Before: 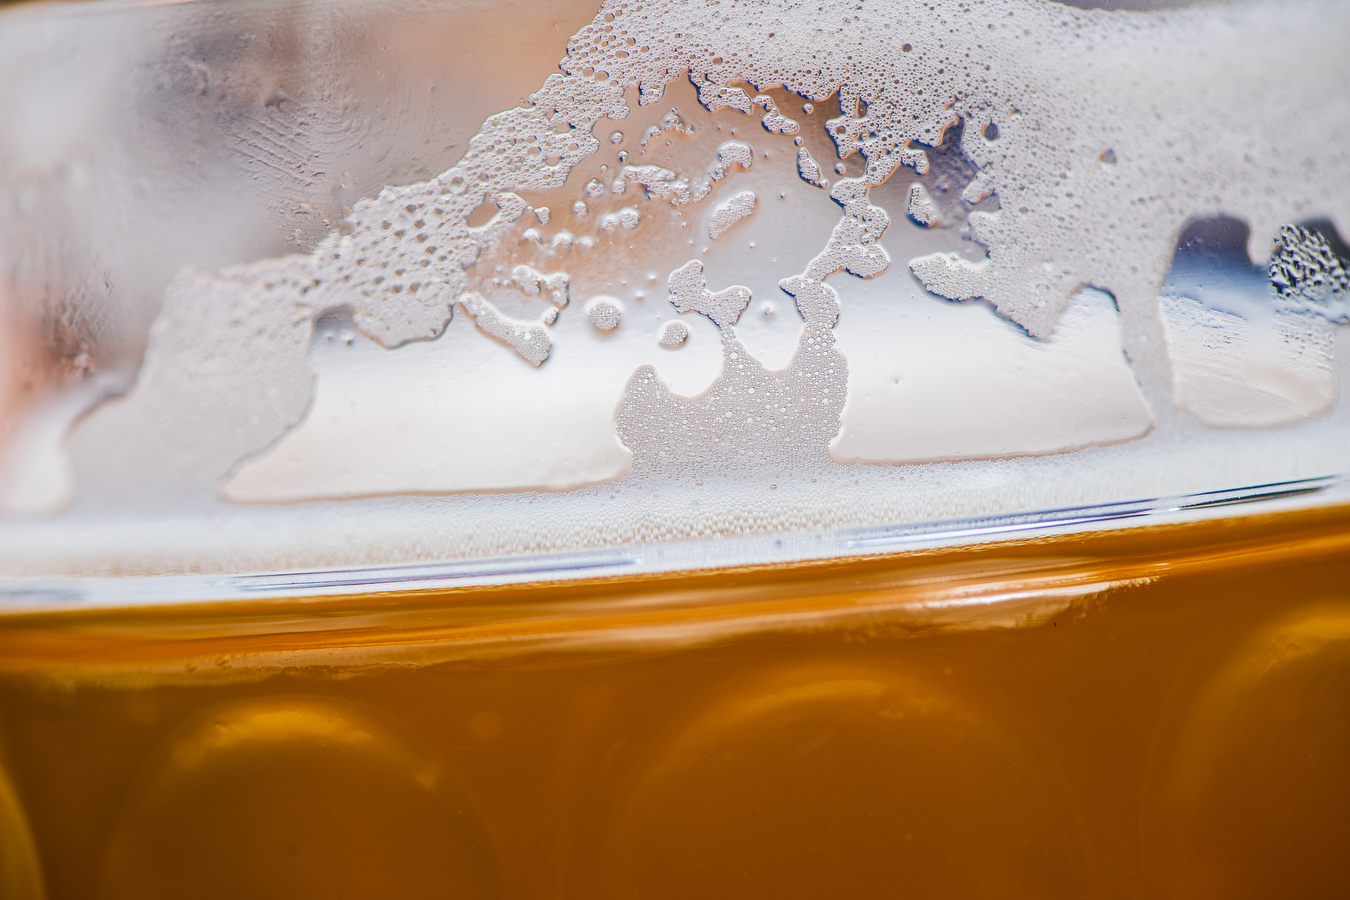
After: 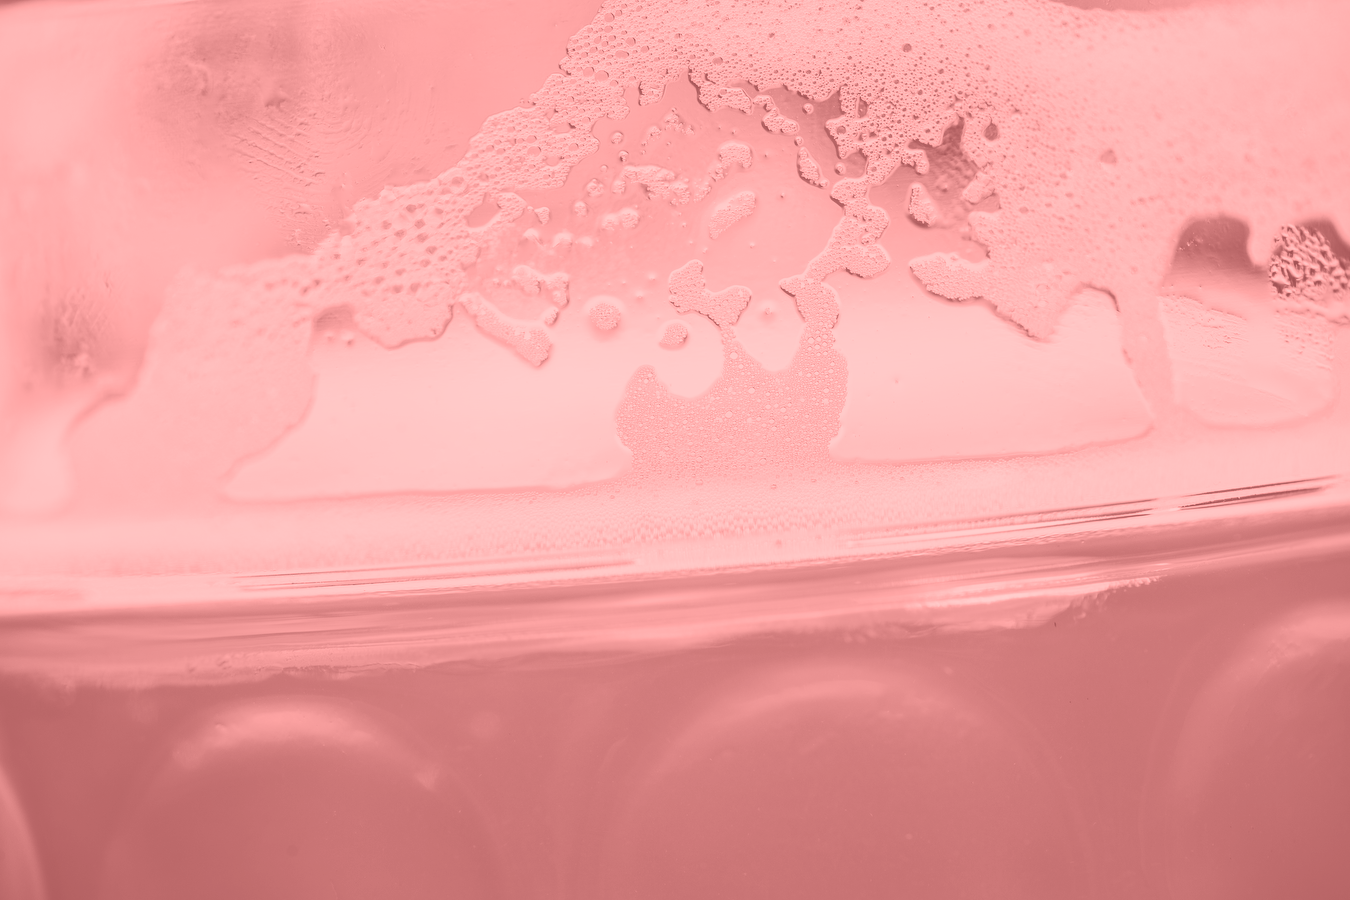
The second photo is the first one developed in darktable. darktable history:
tone equalizer: on, module defaults
colorize: saturation 51%, source mix 50.67%, lightness 50.67%
tone curve: curves: ch0 [(0, 0.021) (0.059, 0.053) (0.212, 0.18) (0.337, 0.304) (0.495, 0.505) (0.725, 0.731) (0.89, 0.919) (1, 1)]; ch1 [(0, 0) (0.094, 0.081) (0.285, 0.299) (0.413, 0.43) (0.479, 0.475) (0.54, 0.55) (0.615, 0.65) (0.683, 0.688) (1, 1)]; ch2 [(0, 0) (0.257, 0.217) (0.434, 0.434) (0.498, 0.507) (0.599, 0.578) (1, 1)], color space Lab, independent channels, preserve colors none
